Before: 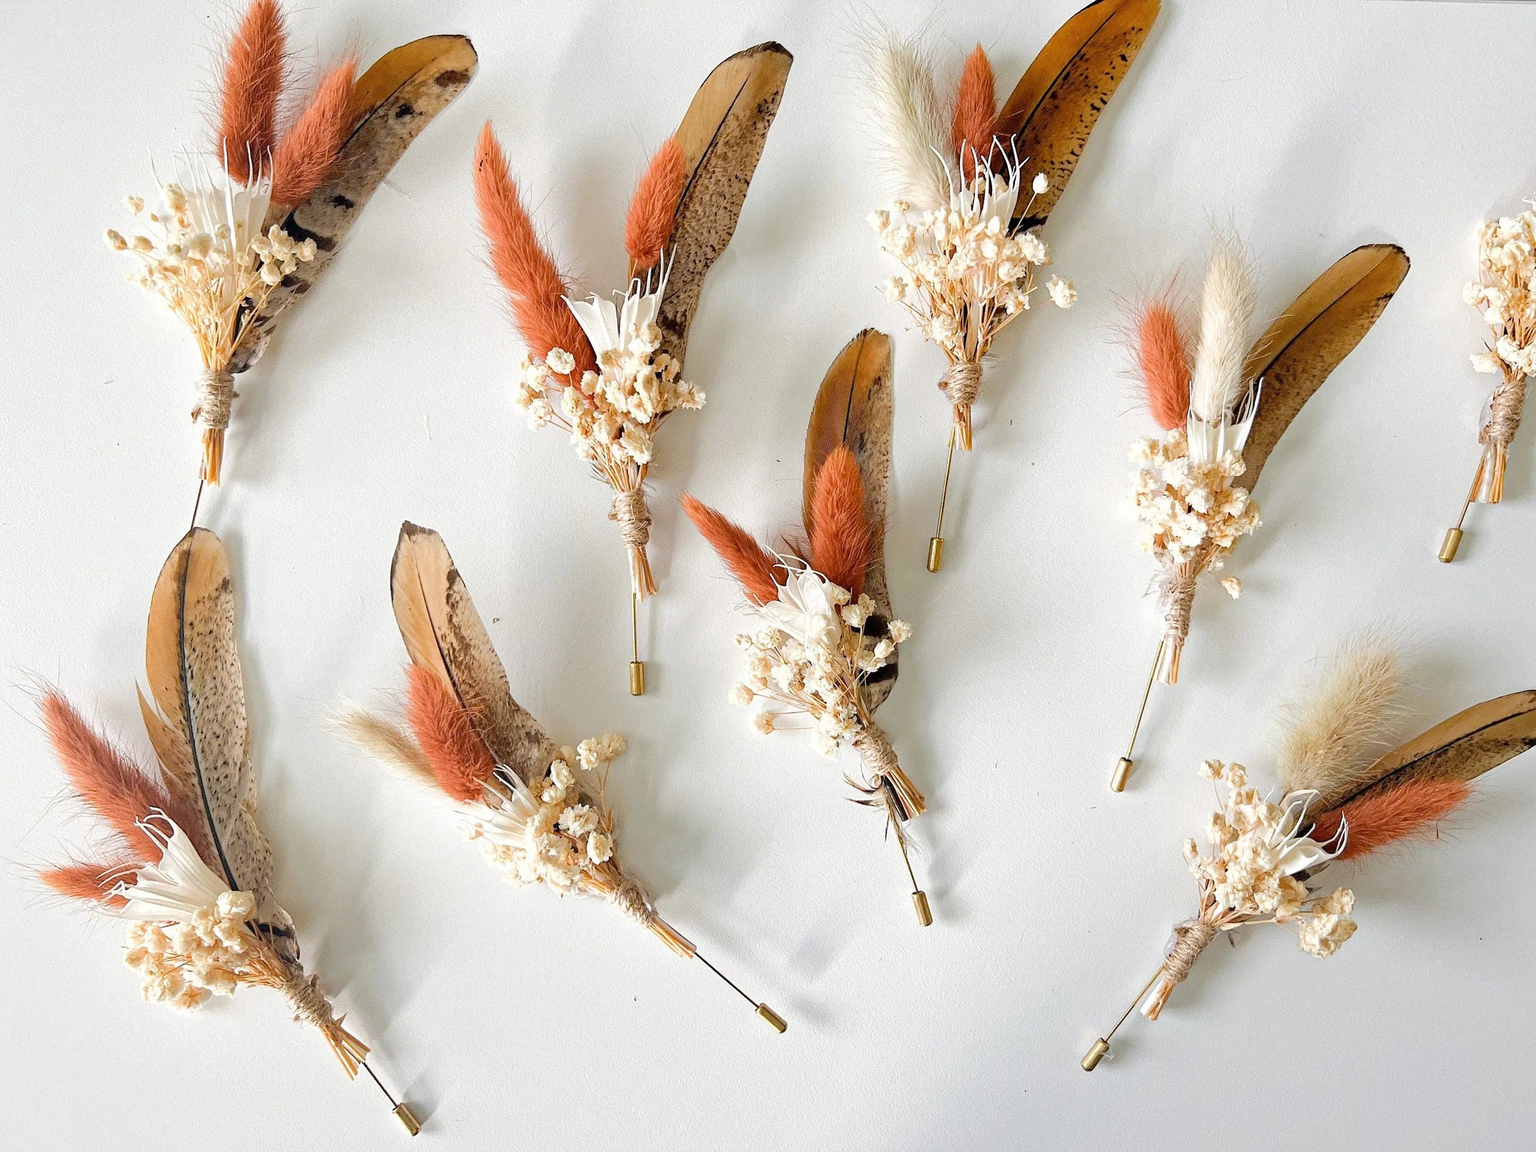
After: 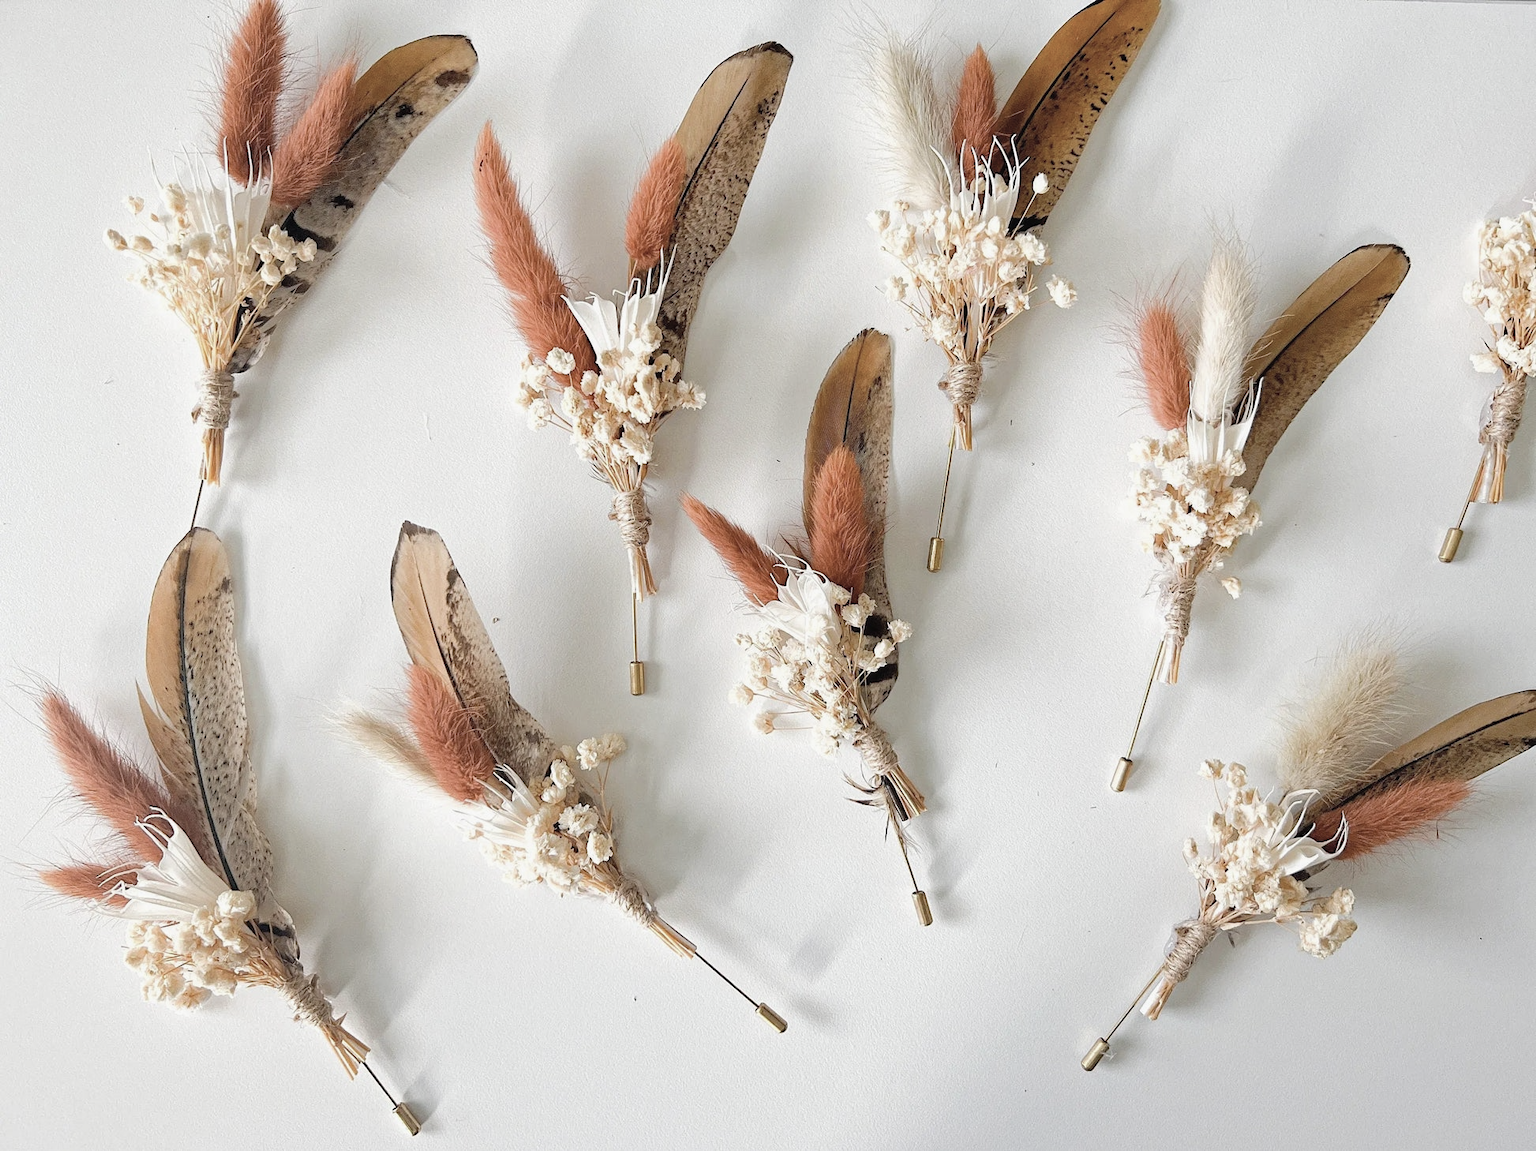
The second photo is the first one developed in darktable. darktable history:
contrast brightness saturation: contrast -0.045, saturation -0.394
